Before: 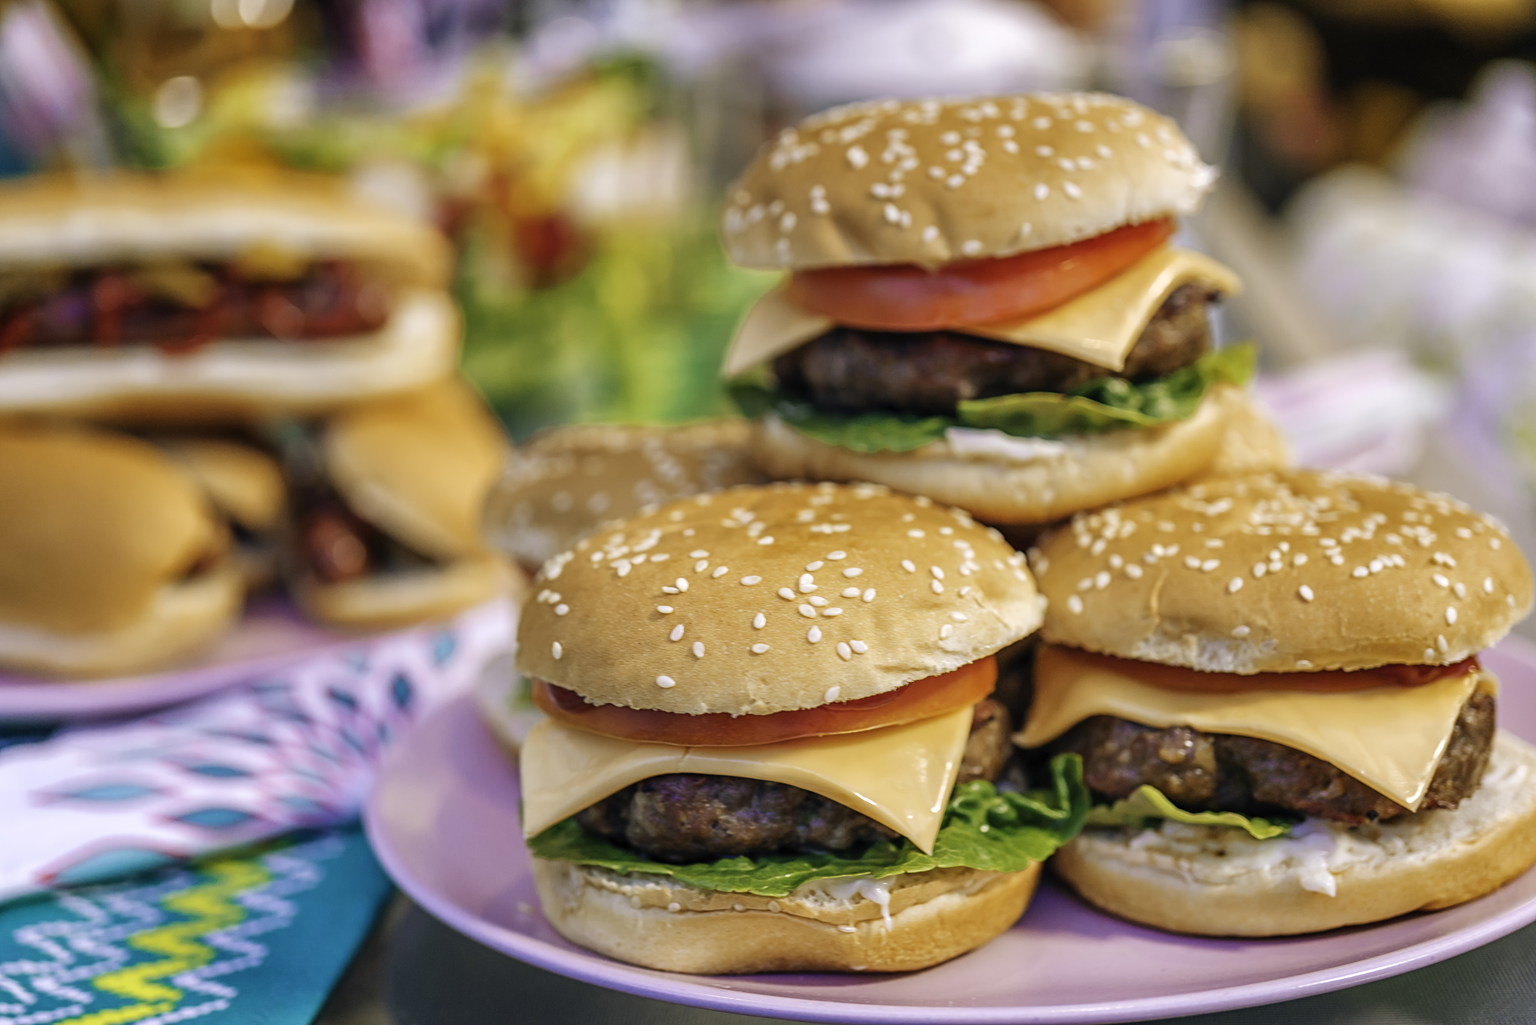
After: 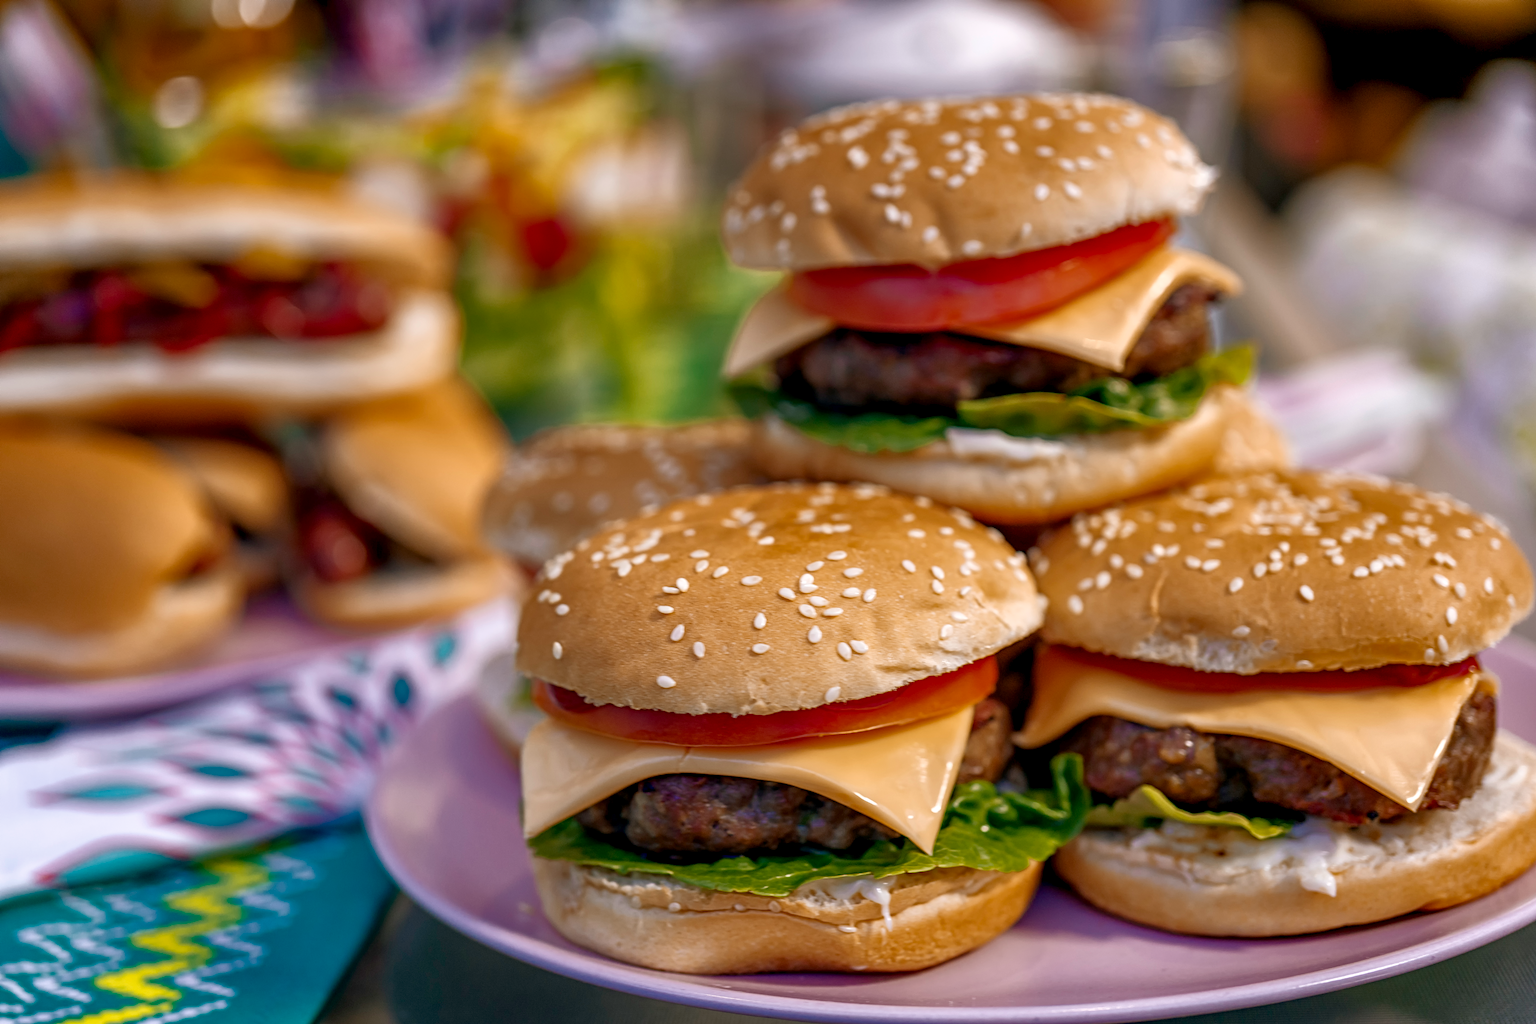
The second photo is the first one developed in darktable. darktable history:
rgb curve: curves: ch0 [(0, 0) (0.415, 0.237) (1, 1)]
exposure: black level correction 0.01, exposure 0.014 EV, compensate highlight preservation false
